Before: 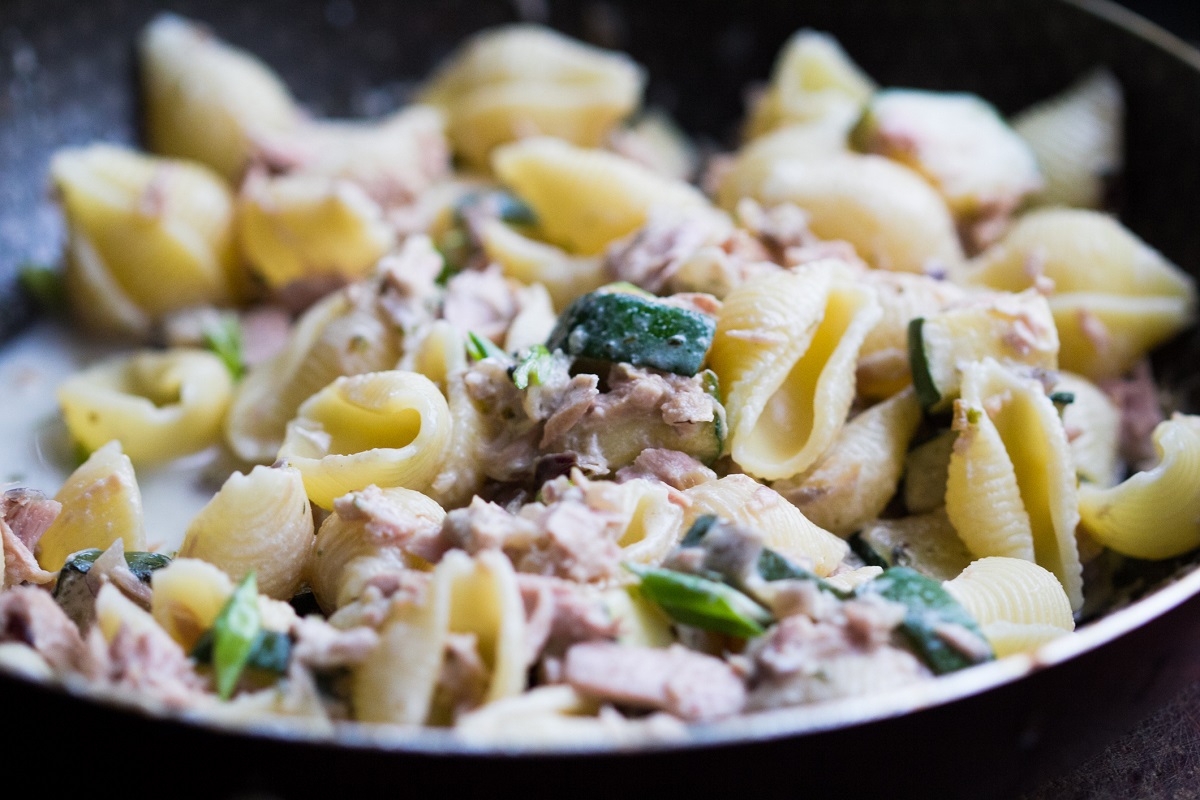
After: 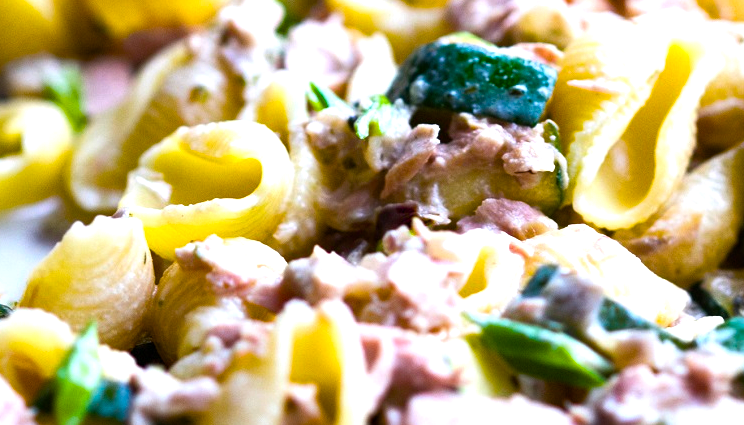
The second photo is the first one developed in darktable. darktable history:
tone equalizer: on, module defaults
crop: left 13.312%, top 31.28%, right 24.627%, bottom 15.582%
color balance rgb: linear chroma grading › global chroma 9%, perceptual saturation grading › global saturation 36%, perceptual saturation grading › shadows 35%, perceptual brilliance grading › global brilliance 21.21%, perceptual brilliance grading › shadows -35%, global vibrance 21.21%
